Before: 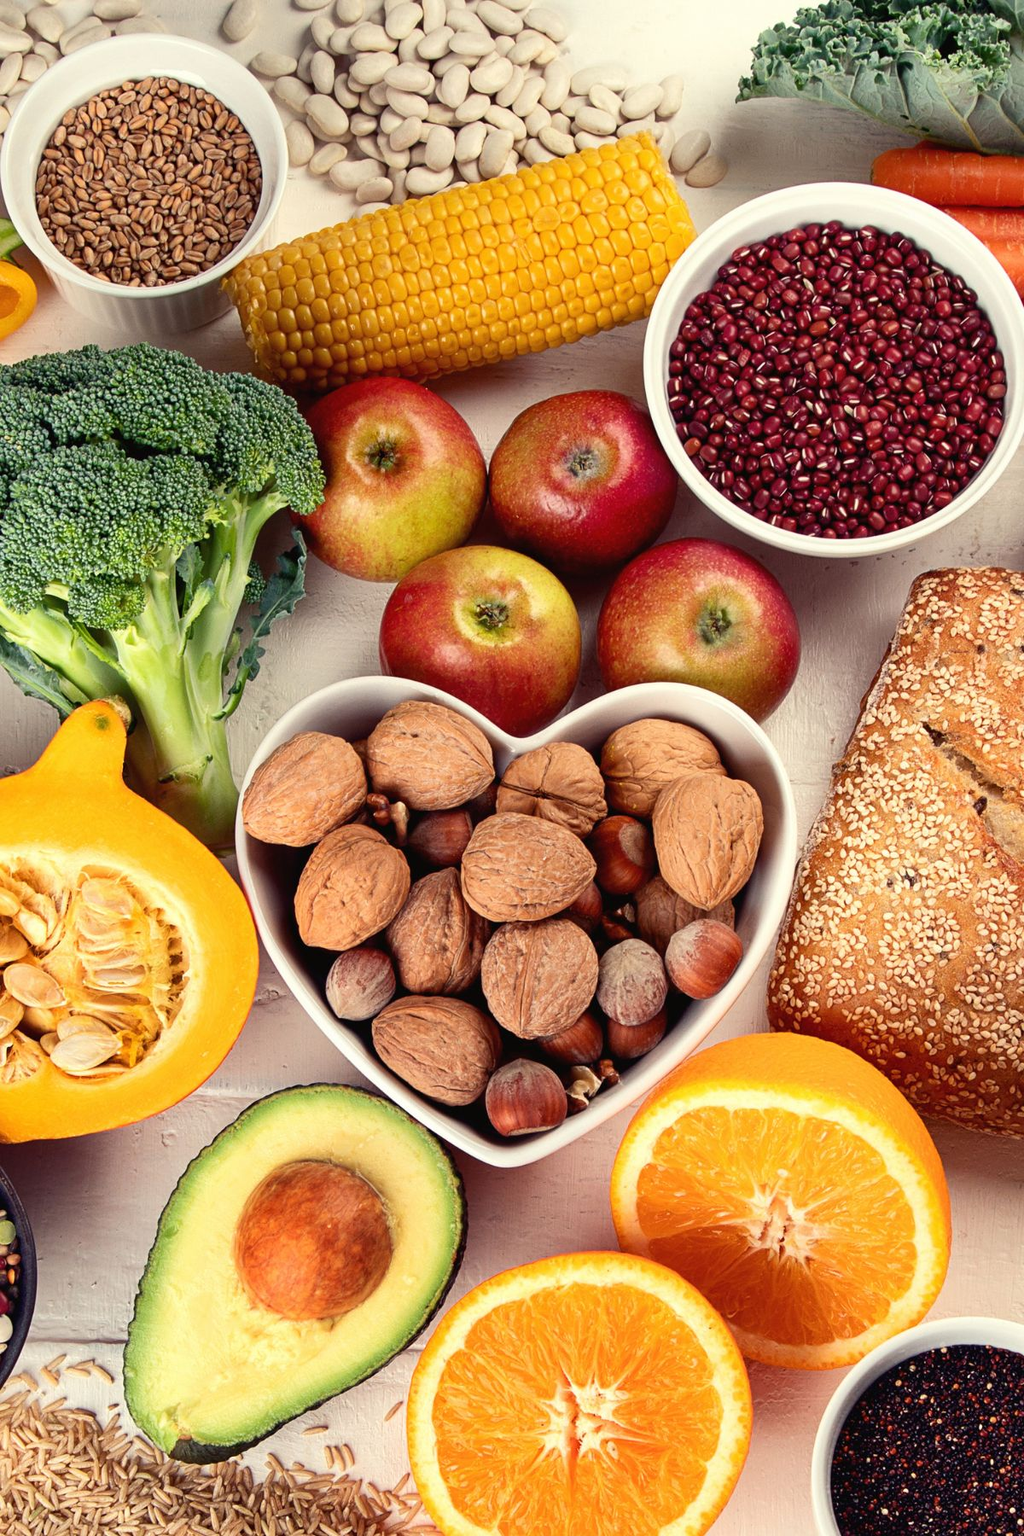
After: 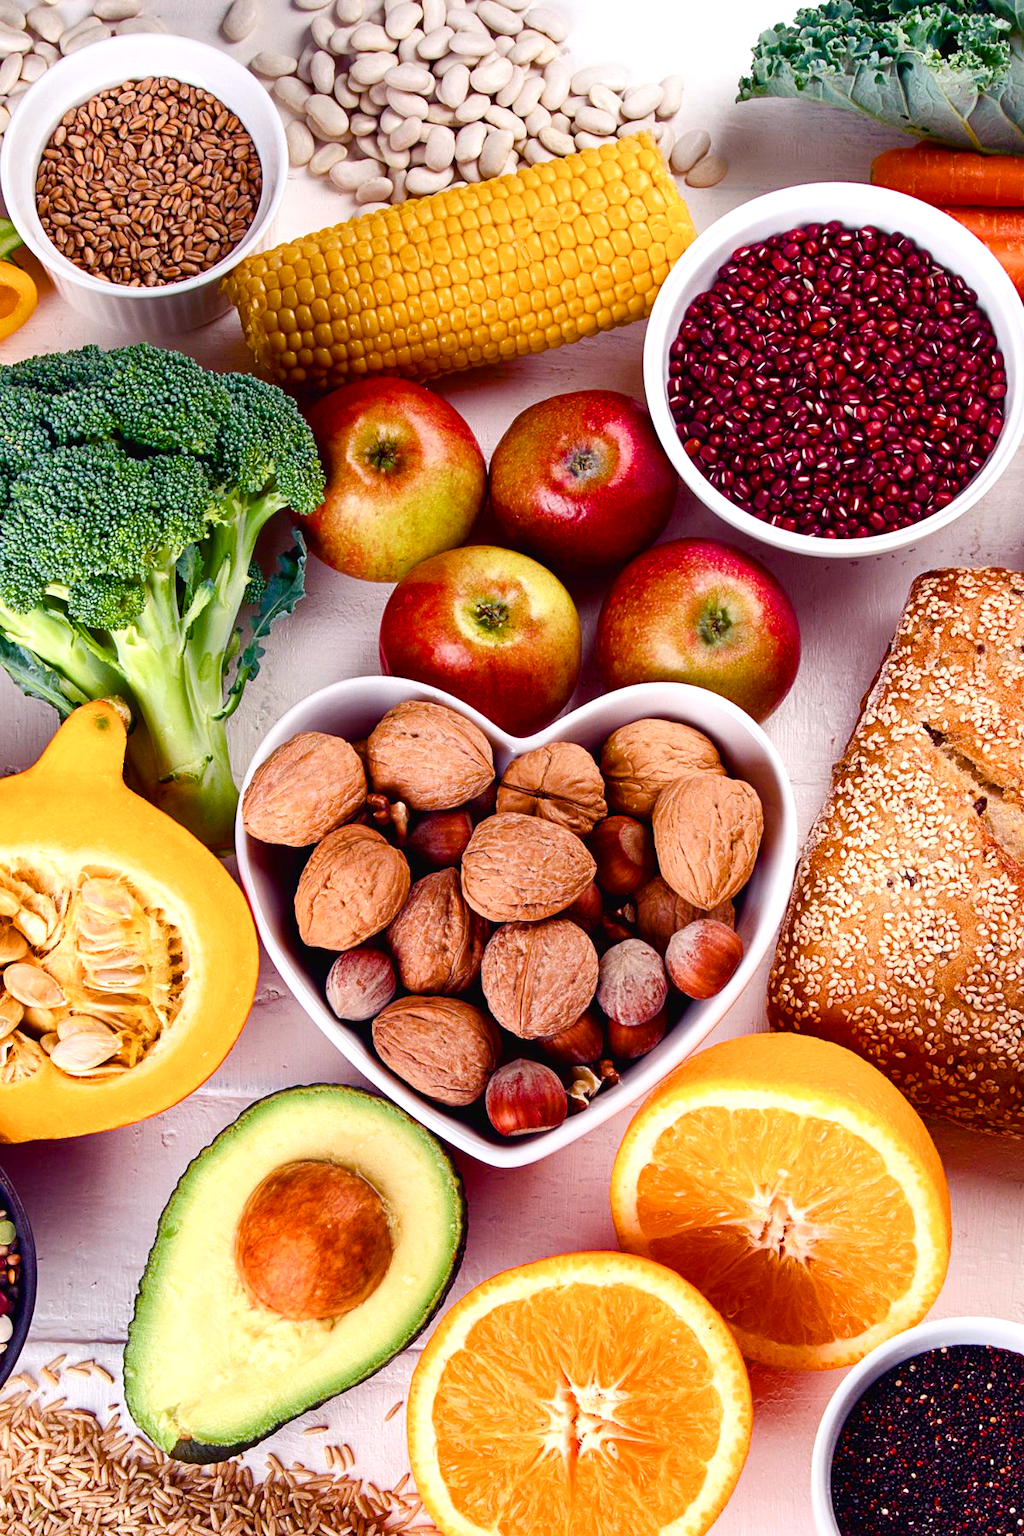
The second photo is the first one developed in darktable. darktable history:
color balance rgb: highlights gain › chroma 0.188%, highlights gain › hue 330.44°, linear chroma grading › shadows 9.941%, linear chroma grading › highlights 9.59%, linear chroma grading › global chroma 14.811%, linear chroma grading › mid-tones 14.75%, perceptual saturation grading › global saturation 0.49%, perceptual saturation grading › highlights -29.705%, perceptual saturation grading › mid-tones 29.168%, perceptual saturation grading › shadows 59.476%, perceptual brilliance grading › highlights 4.508%, perceptual brilliance grading › shadows -10.134%, global vibrance 20%
color calibration: illuminant custom, x 0.363, y 0.384, temperature 4527.03 K
